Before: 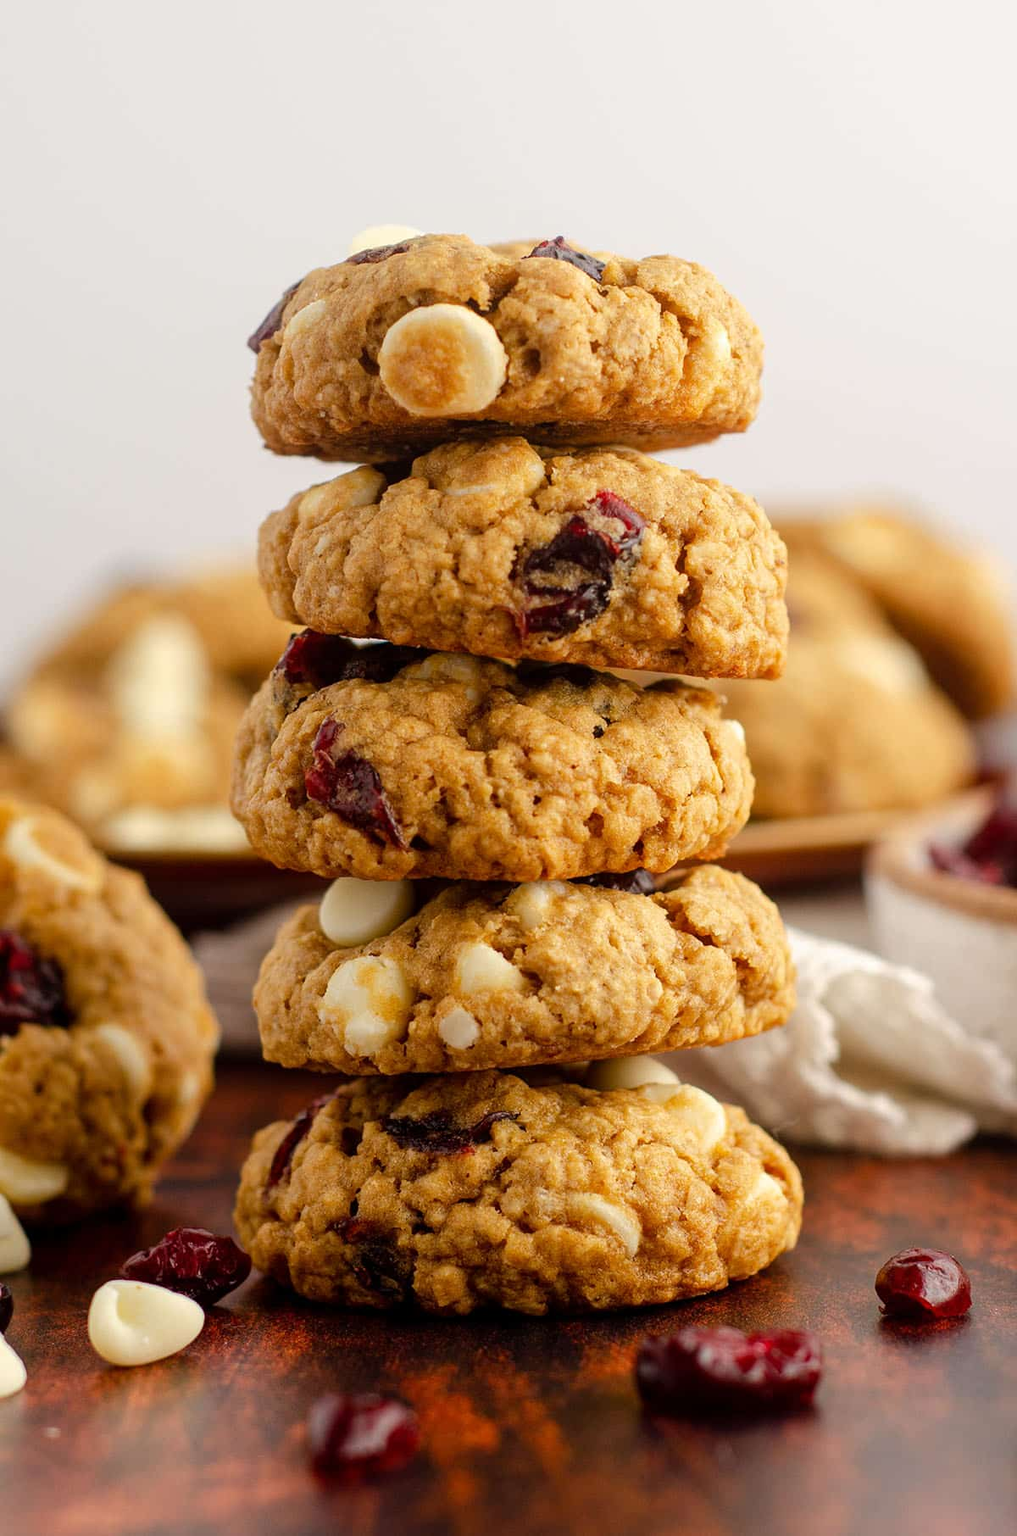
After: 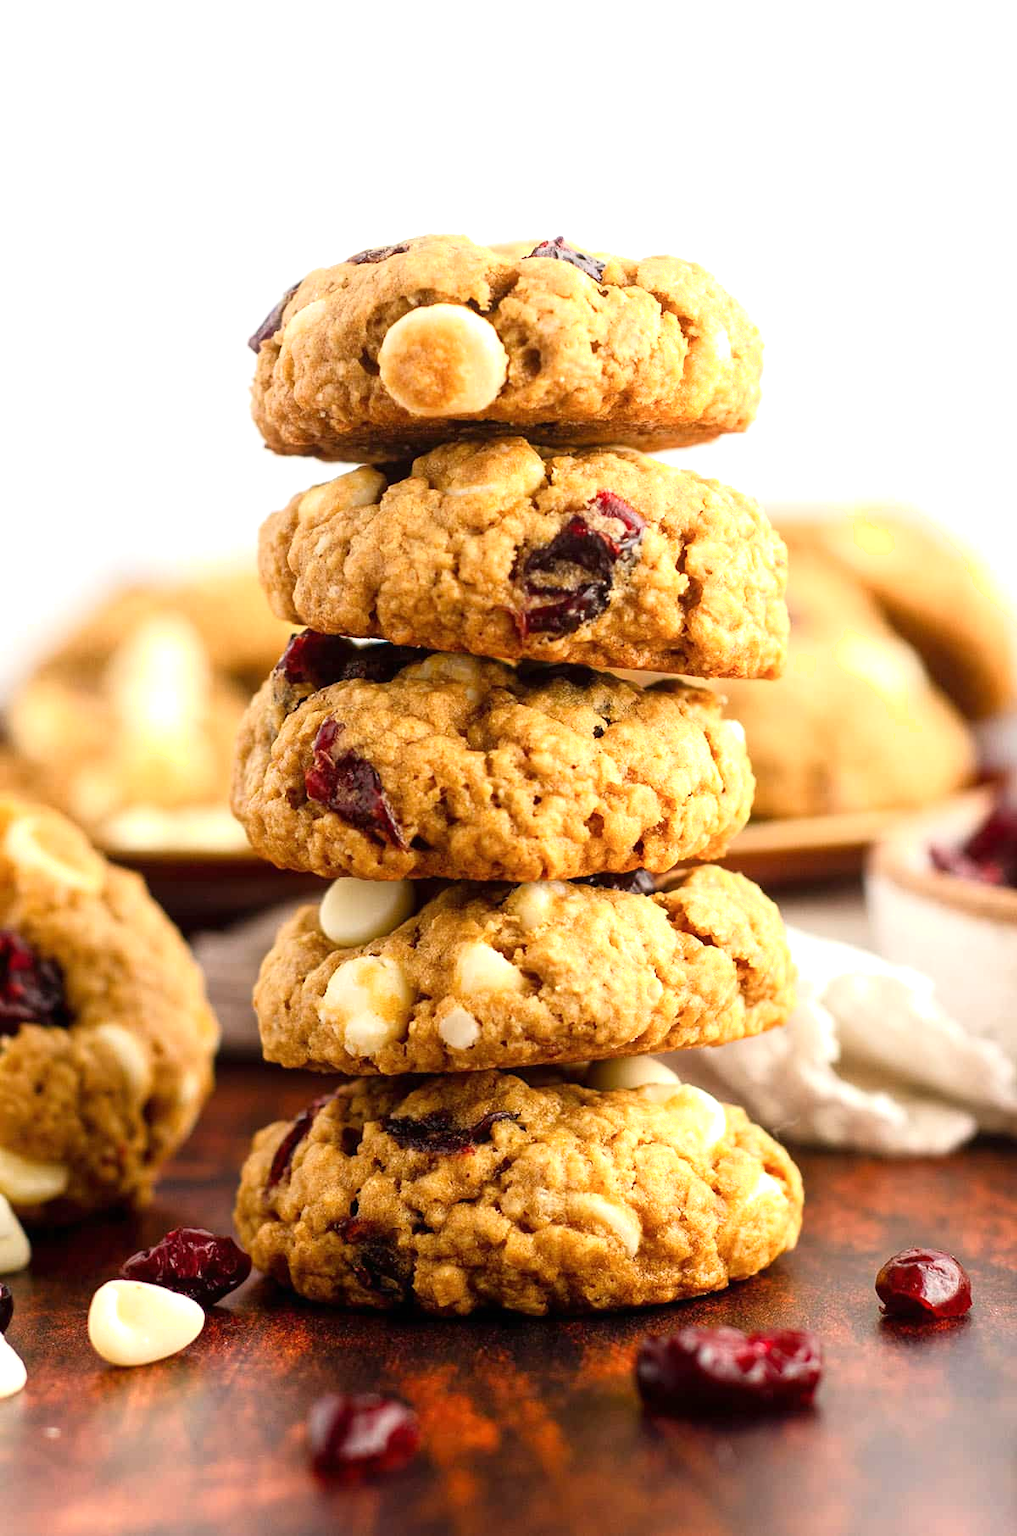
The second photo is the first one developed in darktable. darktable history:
exposure: black level correction 0, exposure 0.682 EV, compensate exposure bias true, compensate highlight preservation false
shadows and highlights: shadows -1.06, highlights 38.92
